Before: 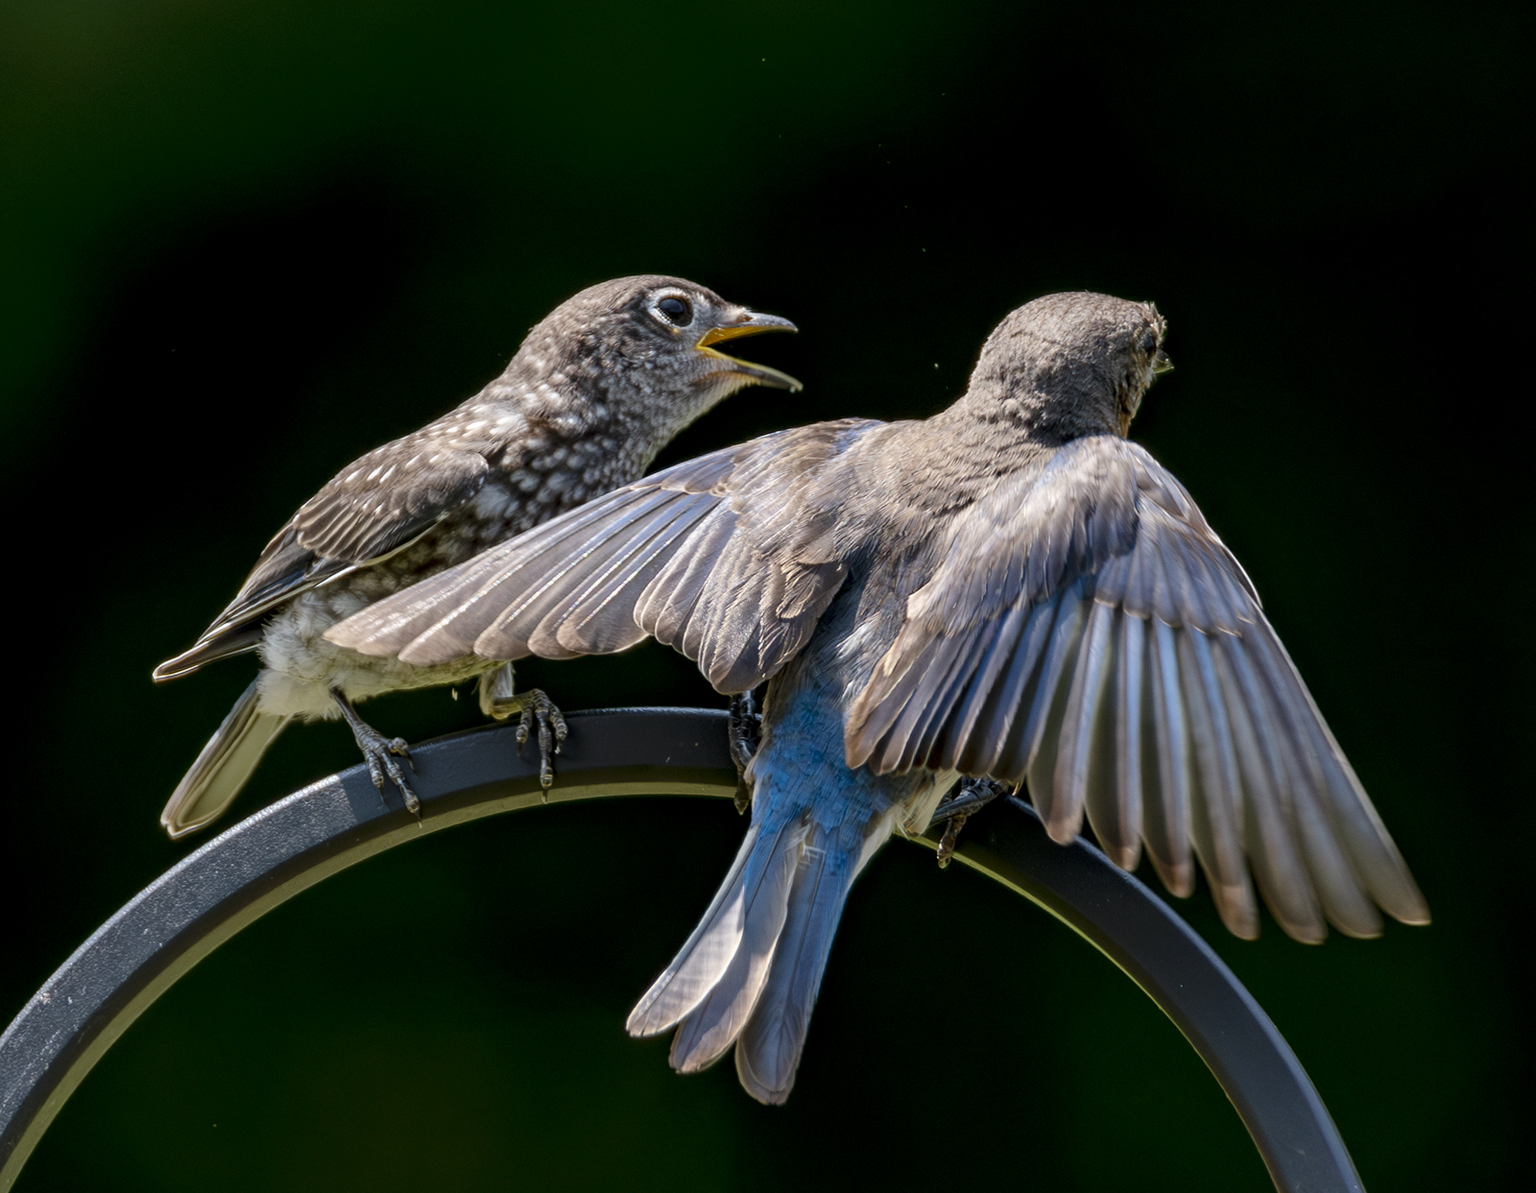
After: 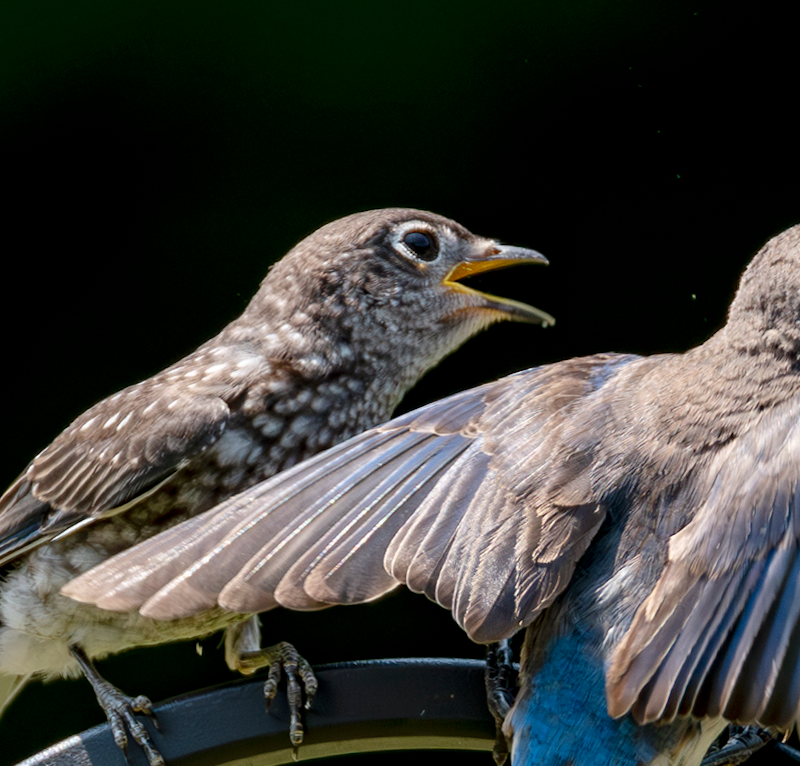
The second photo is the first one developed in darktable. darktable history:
rotate and perspective: rotation -1.17°, automatic cropping off
crop: left 17.835%, top 7.675%, right 32.881%, bottom 32.213%
